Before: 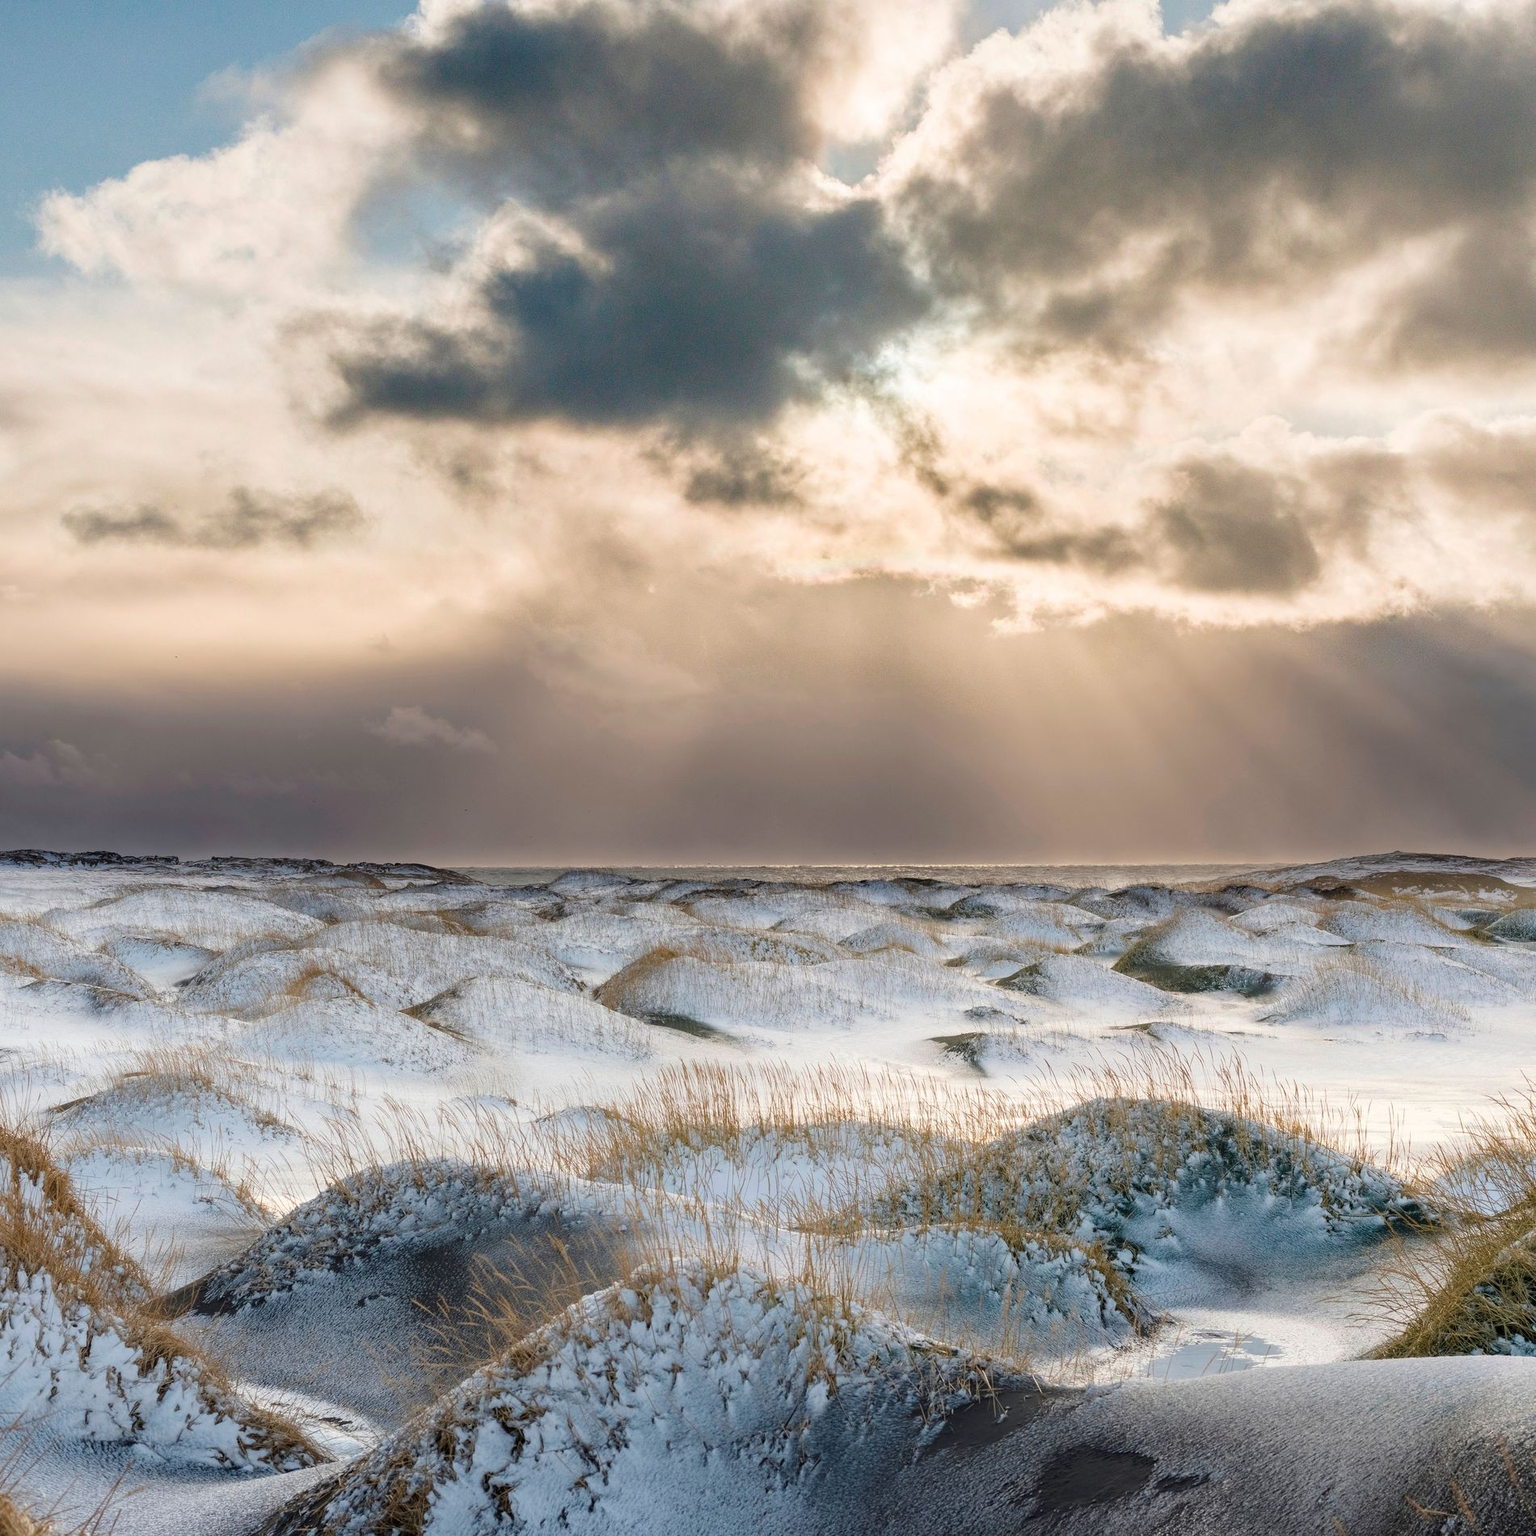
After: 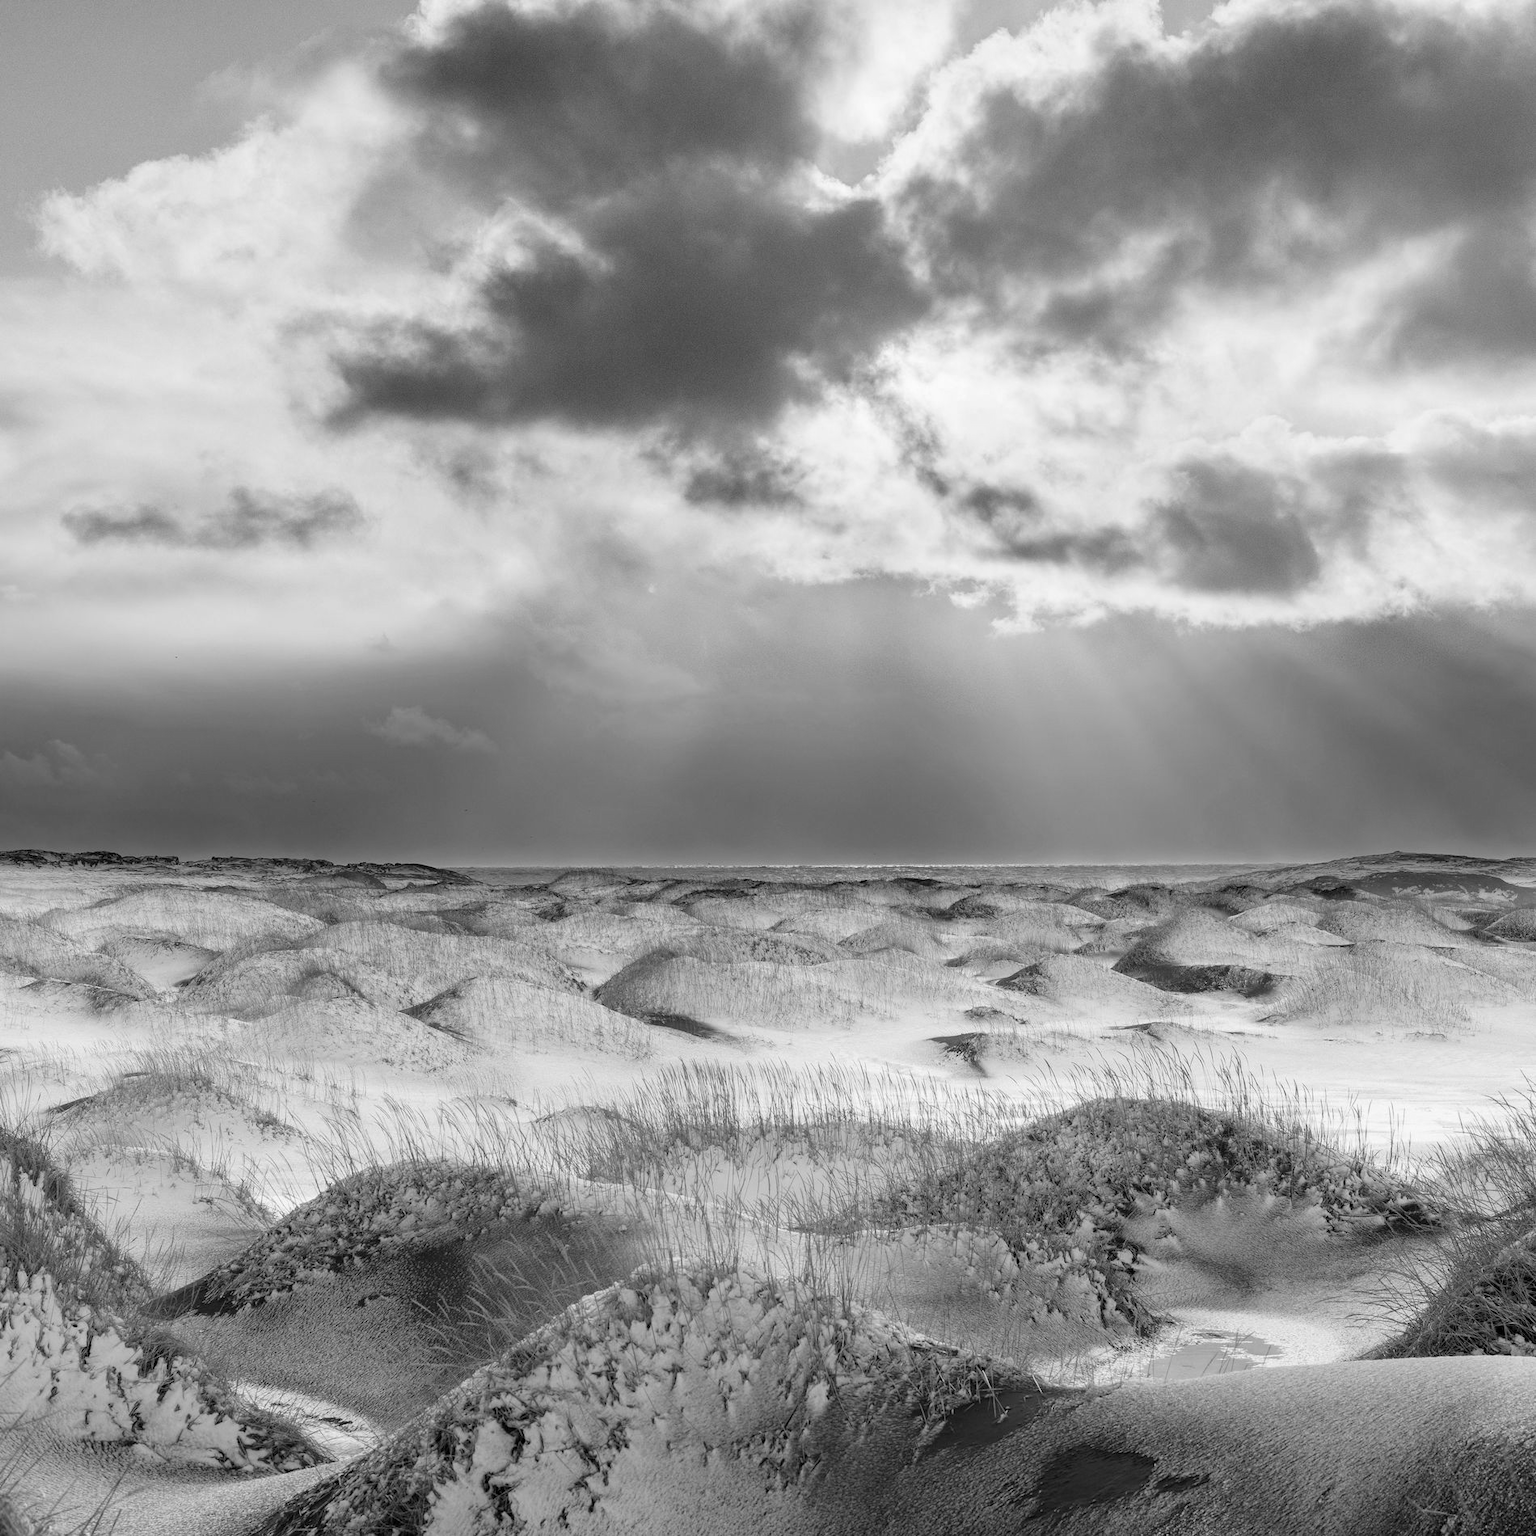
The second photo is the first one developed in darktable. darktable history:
white balance: red 0.766, blue 1.537
monochrome: a 14.95, b -89.96
